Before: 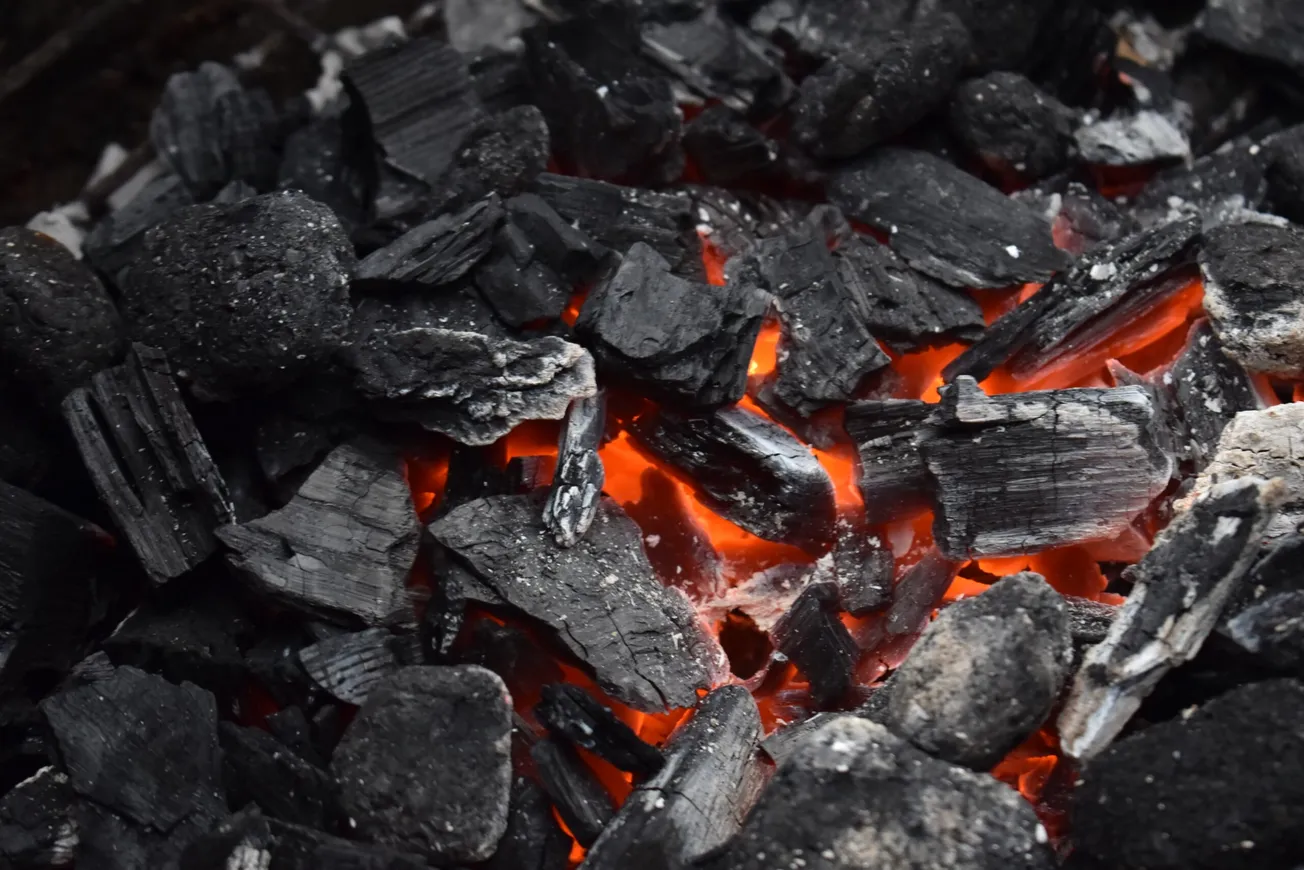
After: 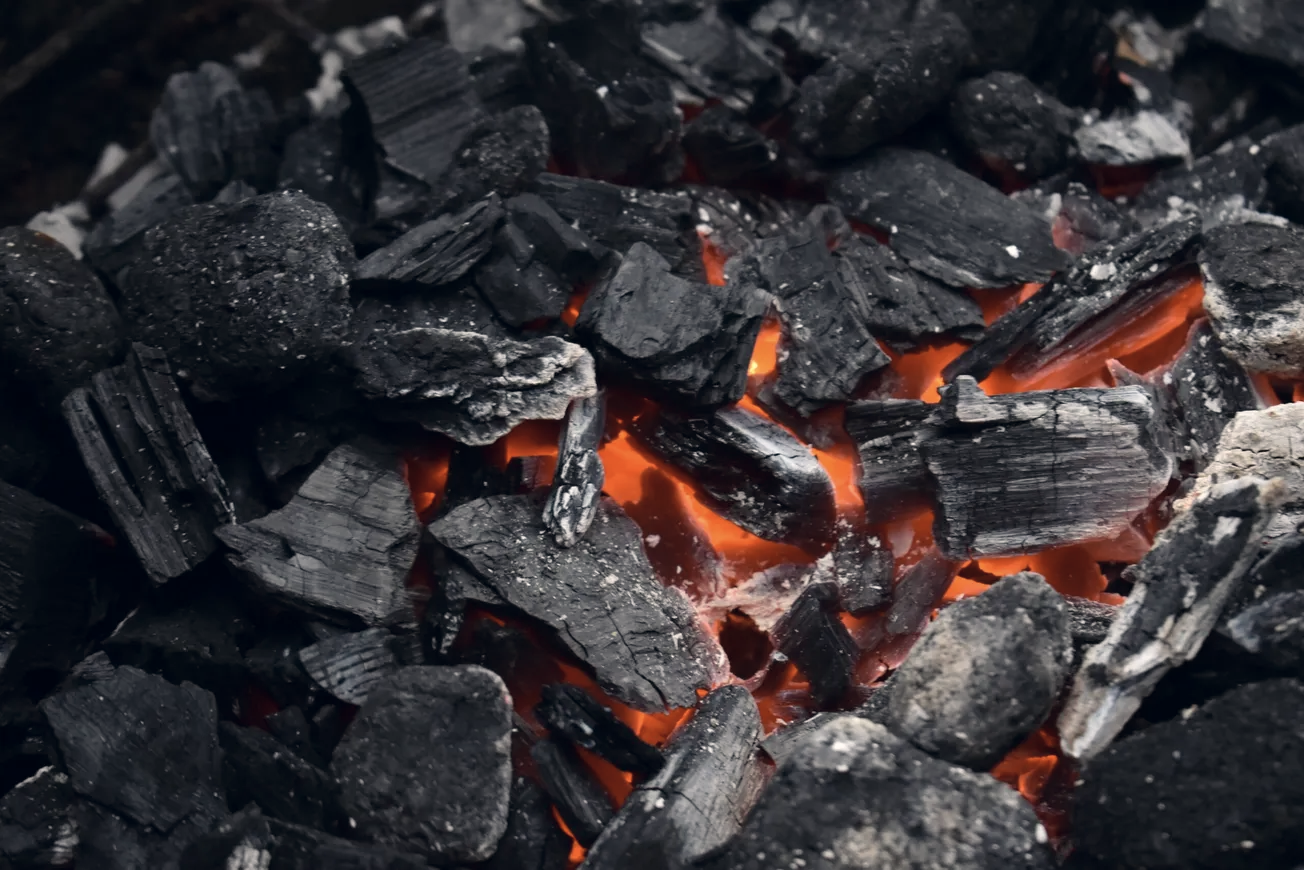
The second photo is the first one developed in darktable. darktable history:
color correction: highlights a* 2.77, highlights b* 5, shadows a* -1.68, shadows b* -4.95, saturation 0.788
